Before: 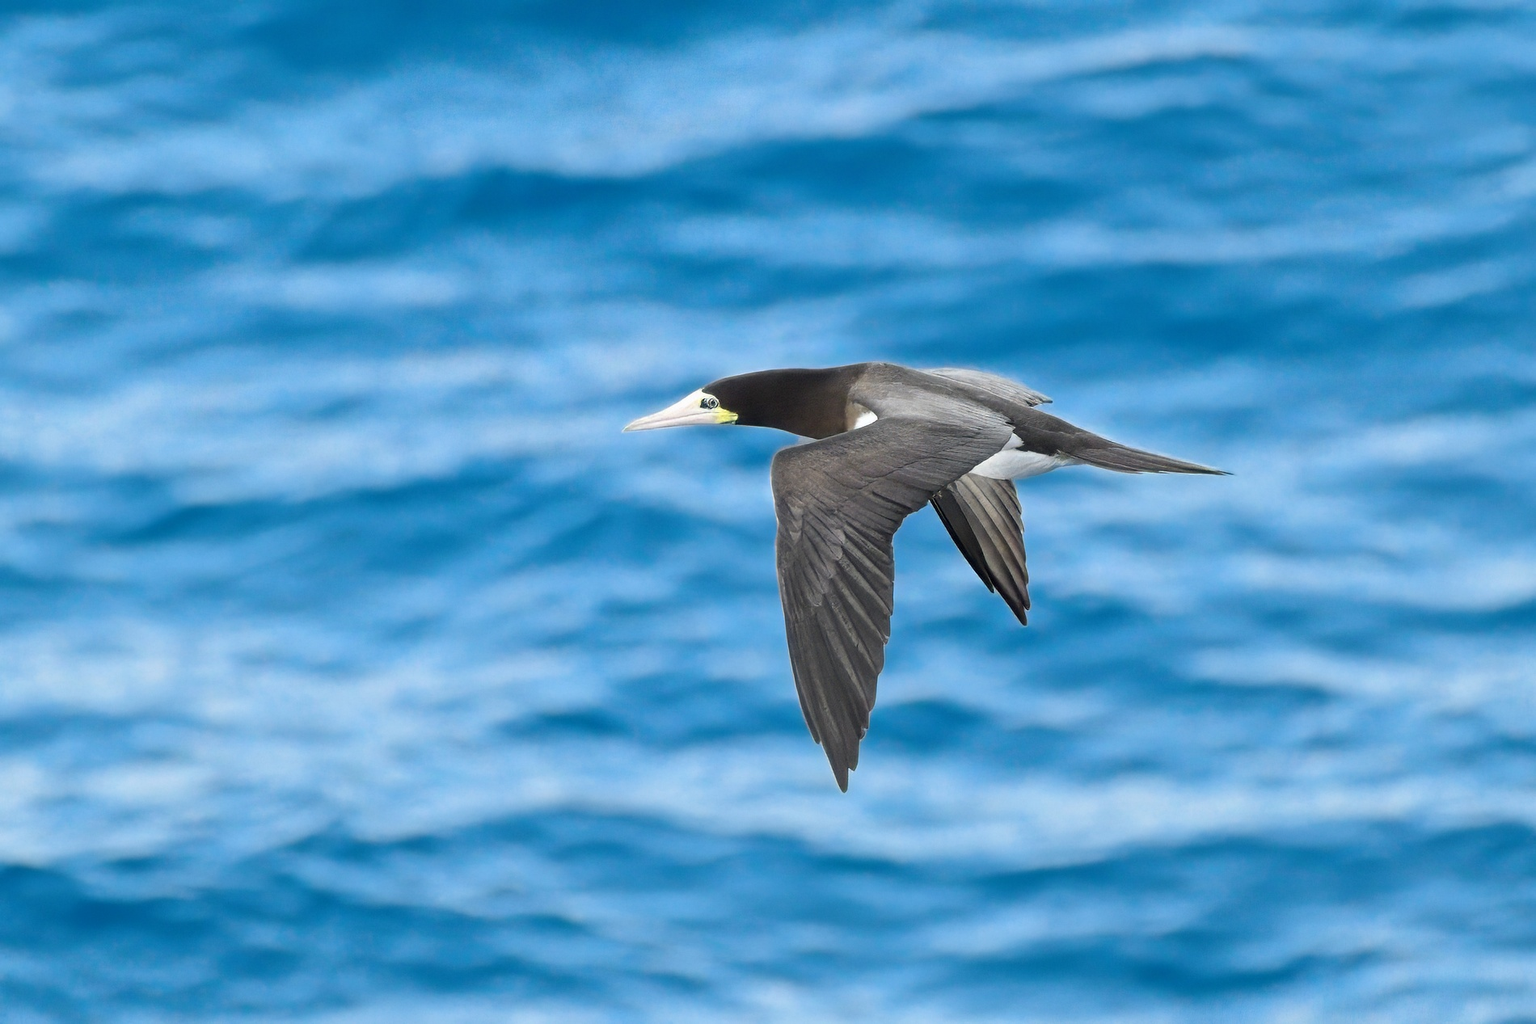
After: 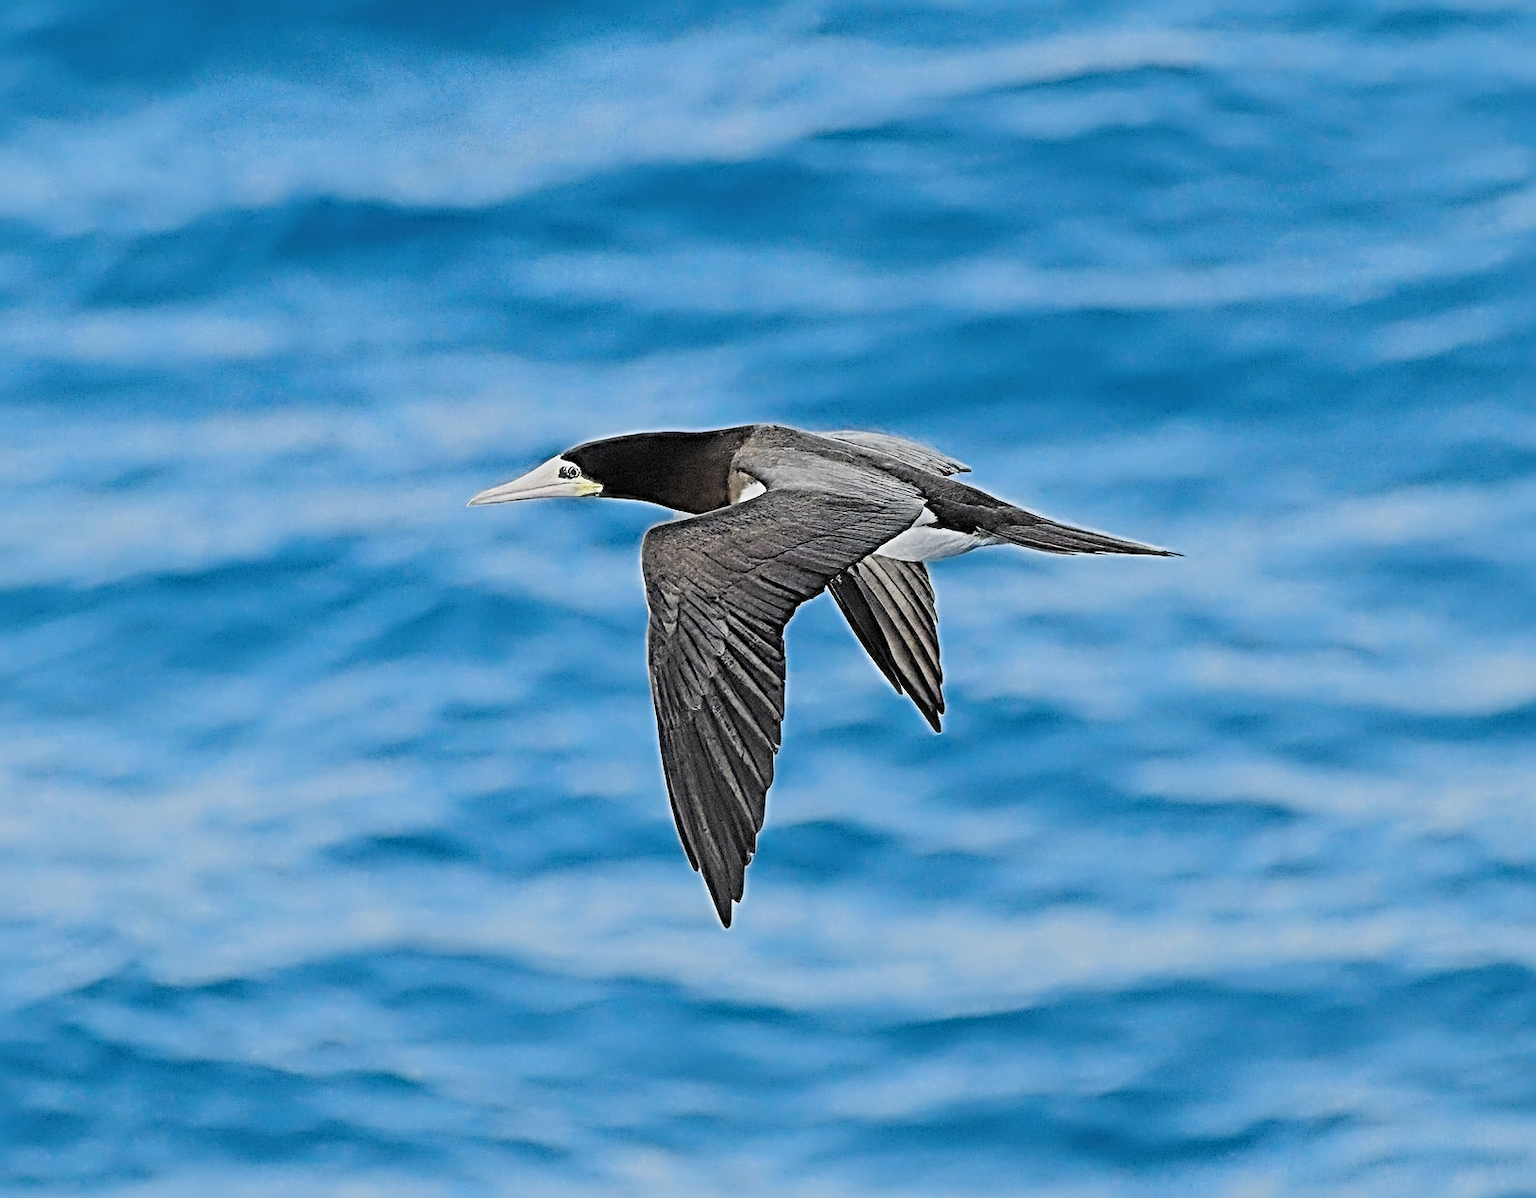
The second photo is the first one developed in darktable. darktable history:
filmic rgb: black relative exposure -7.22 EV, white relative exposure 5.35 EV, hardness 3.03, add noise in highlights 0.001, preserve chrominance luminance Y, color science v3 (2019), use custom middle-gray values true, contrast in highlights soft
crop and rotate: left 14.572%
sharpen: radius 4.047, amount 1.991
